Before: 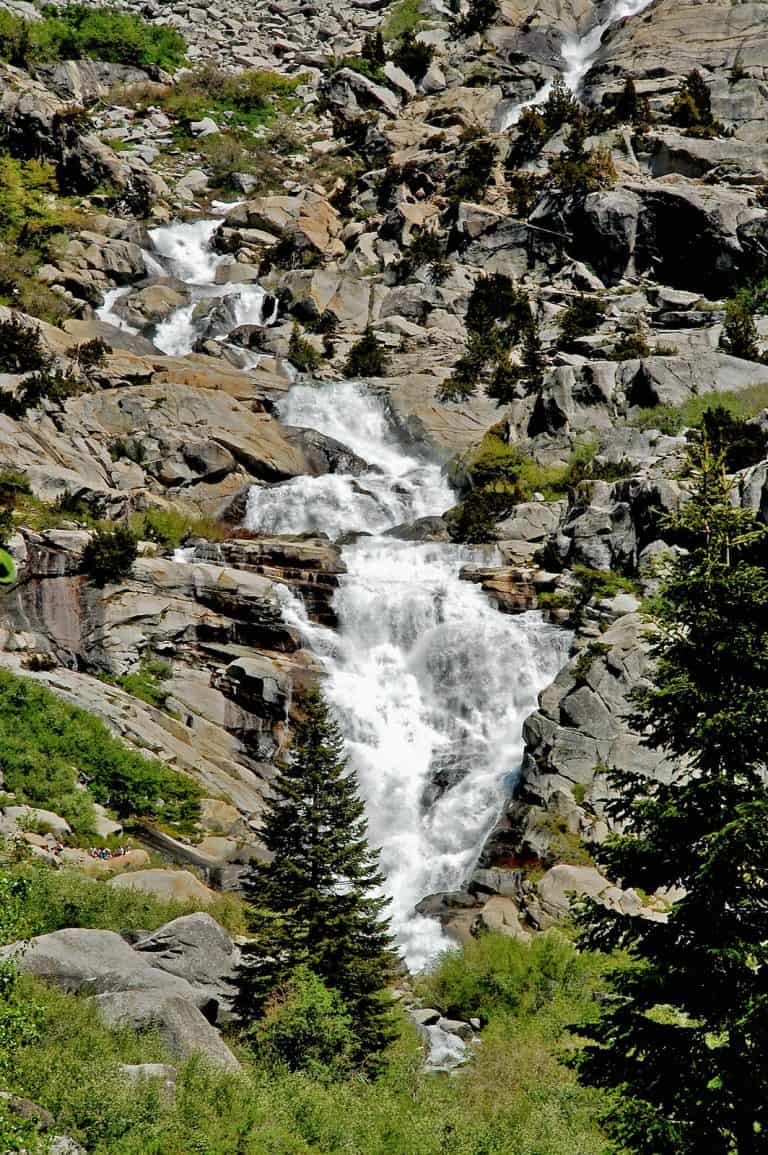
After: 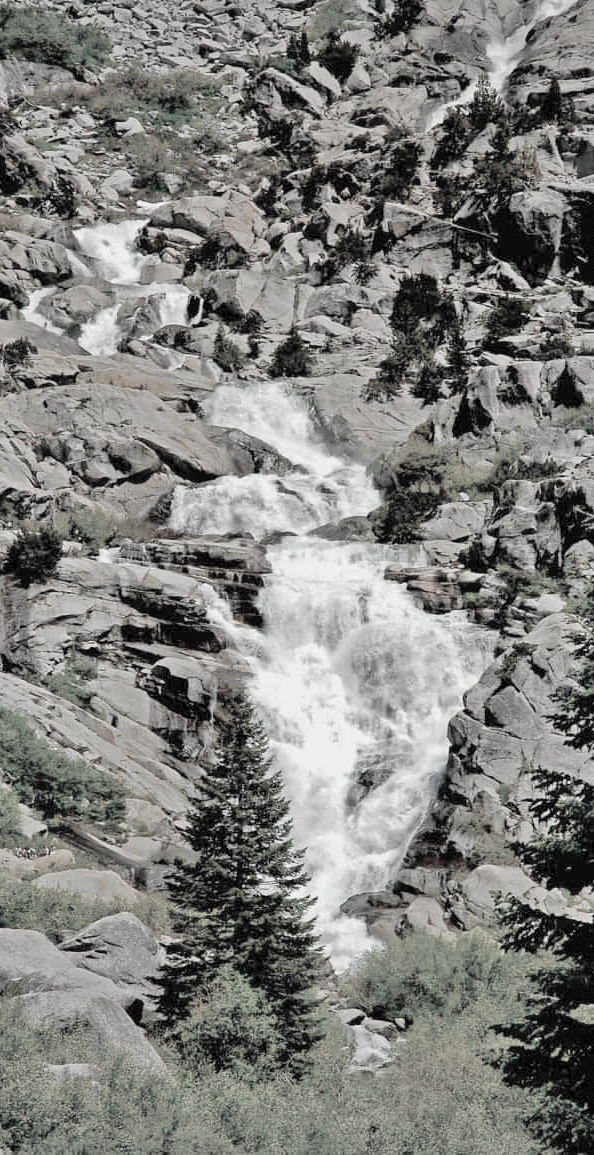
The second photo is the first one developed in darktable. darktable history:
vignetting: fall-off start 85%, fall-off radius 80%, brightness -0.182, saturation -0.3, width/height ratio 1.219, dithering 8-bit output, unbound false
contrast brightness saturation: brightness 0.18, saturation -0.5
color contrast: green-magenta contrast 0.3, blue-yellow contrast 0.15
crop: left 9.88%, right 12.664%
color balance: input saturation 134.34%, contrast -10.04%, contrast fulcrum 19.67%, output saturation 133.51%
